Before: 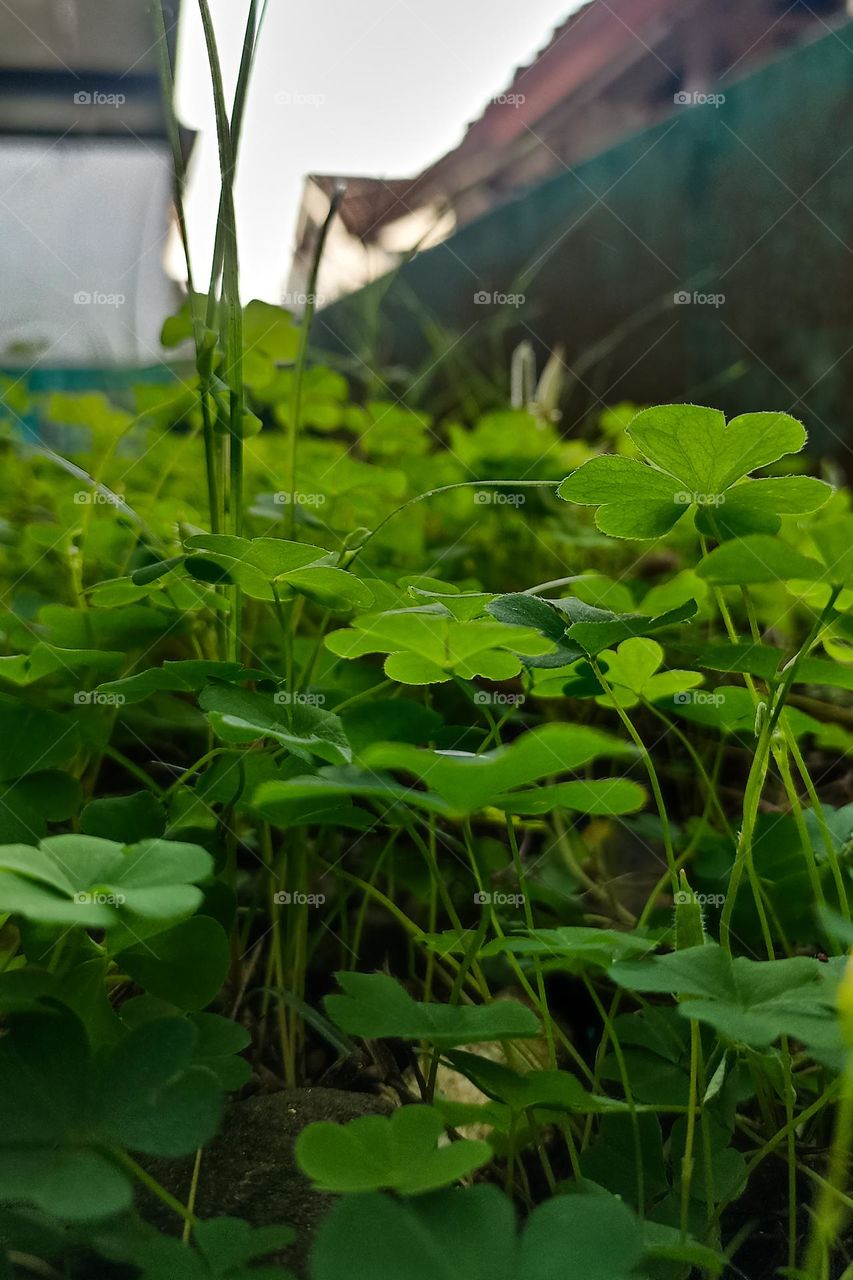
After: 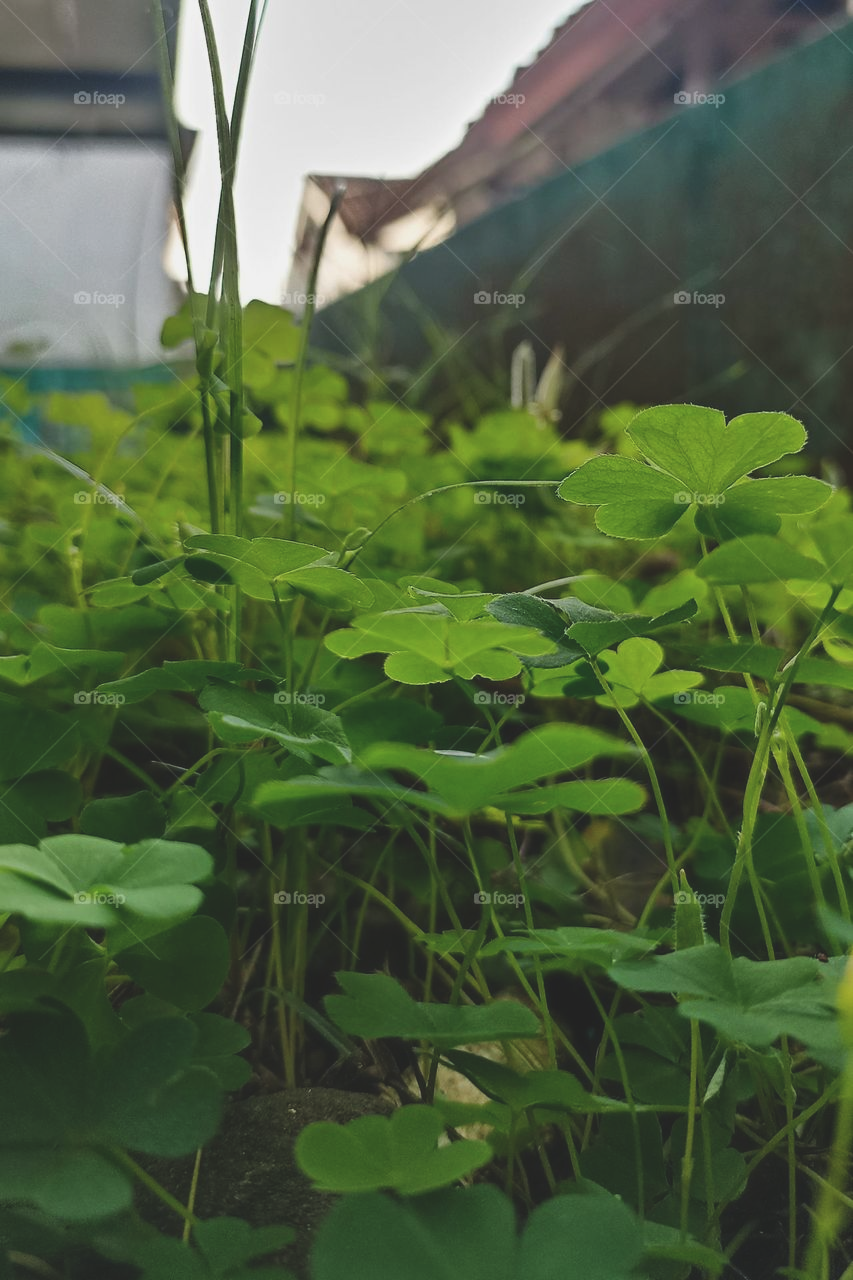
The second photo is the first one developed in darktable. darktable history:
color balance: lift [1.01, 1, 1, 1], gamma [1.097, 1, 1, 1], gain [0.85, 1, 1, 1]
base curve: curves: ch0 [(0, 0) (0.989, 0.992)], preserve colors none
